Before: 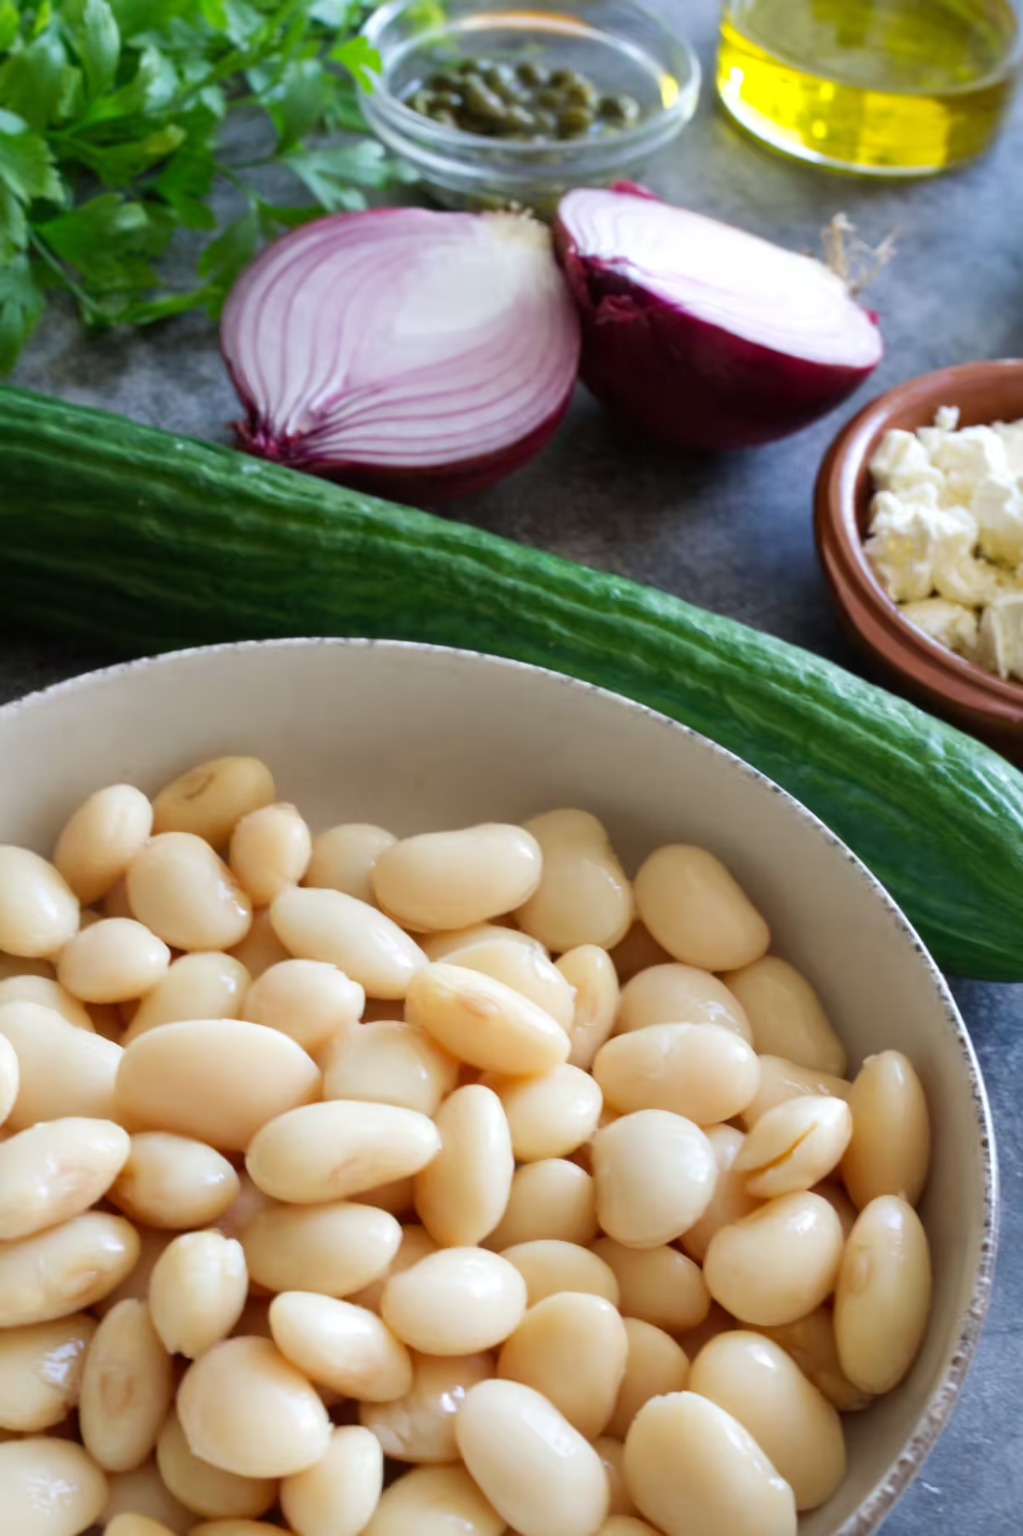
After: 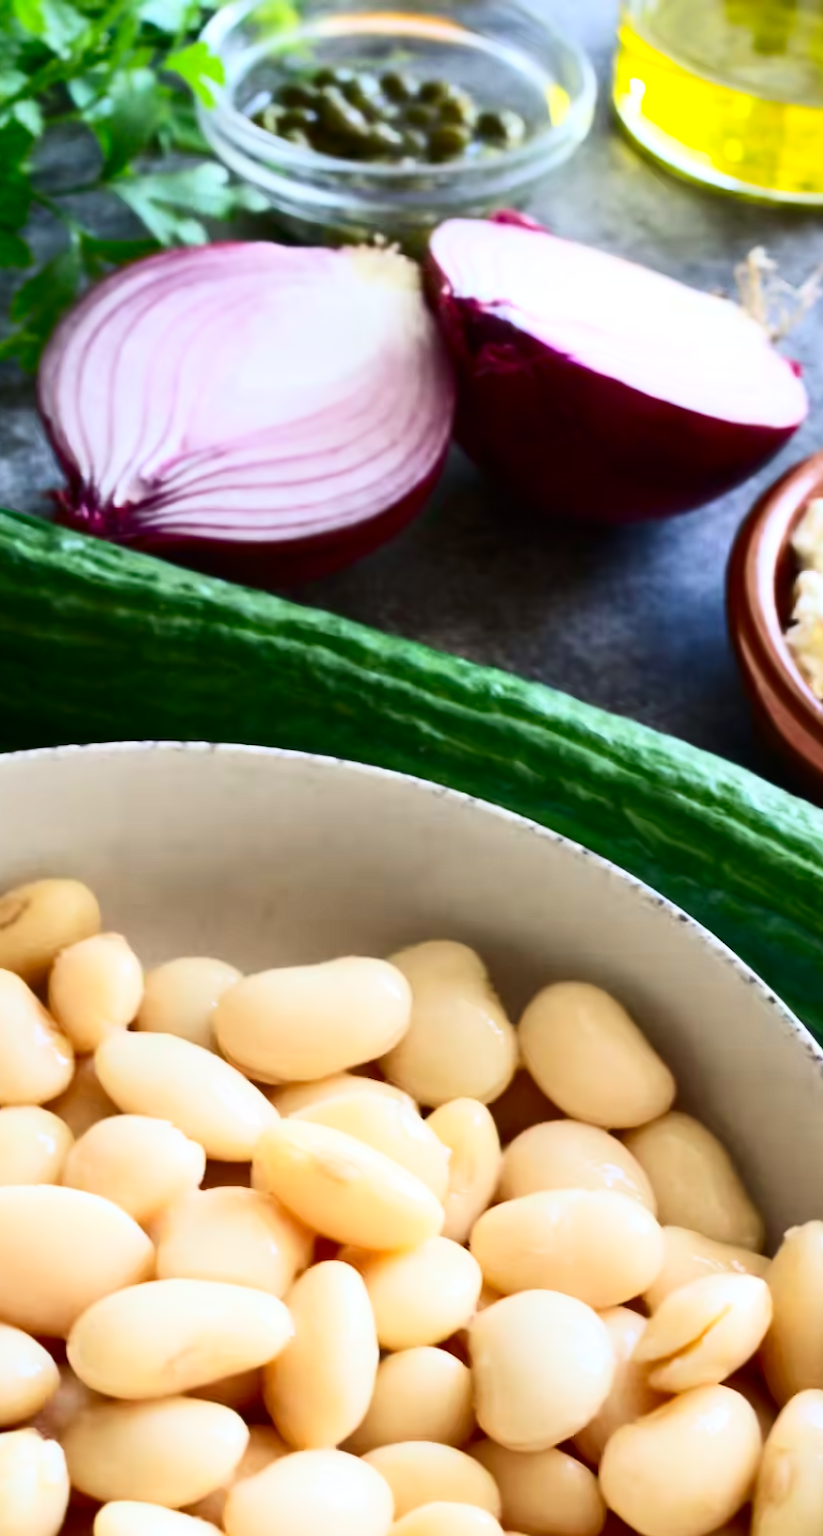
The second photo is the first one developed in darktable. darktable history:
contrast brightness saturation: contrast 0.4, brightness 0.1, saturation 0.21
crop: left 18.479%, right 12.2%, bottom 13.971%
